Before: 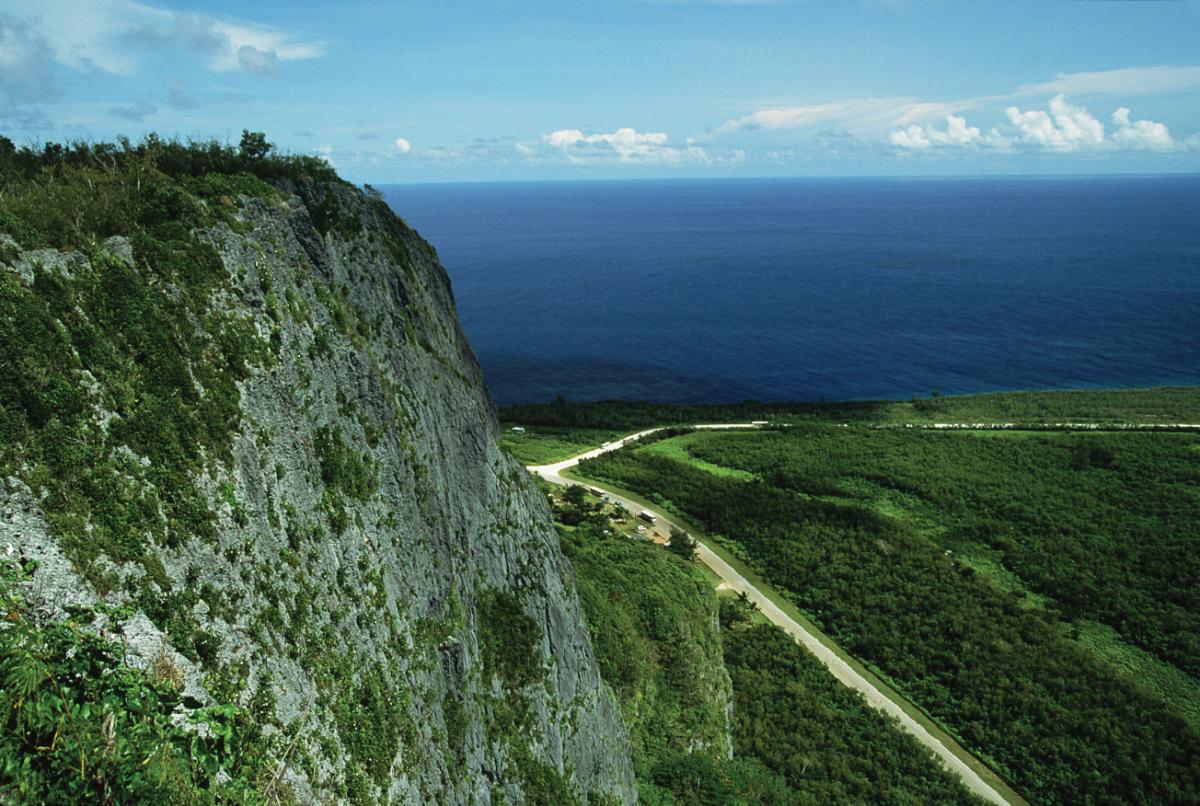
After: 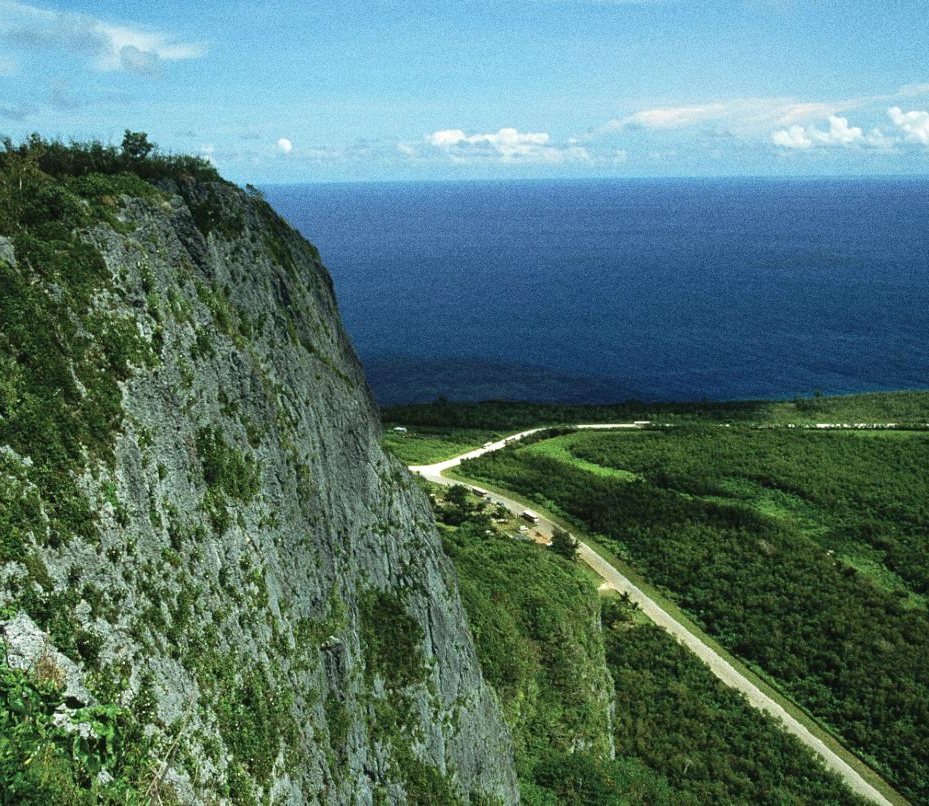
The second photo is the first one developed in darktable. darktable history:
grain: coarseness 0.09 ISO, strength 40%
crop: left 9.88%, right 12.664%
exposure: exposure 0.217 EV, compensate highlight preservation false
